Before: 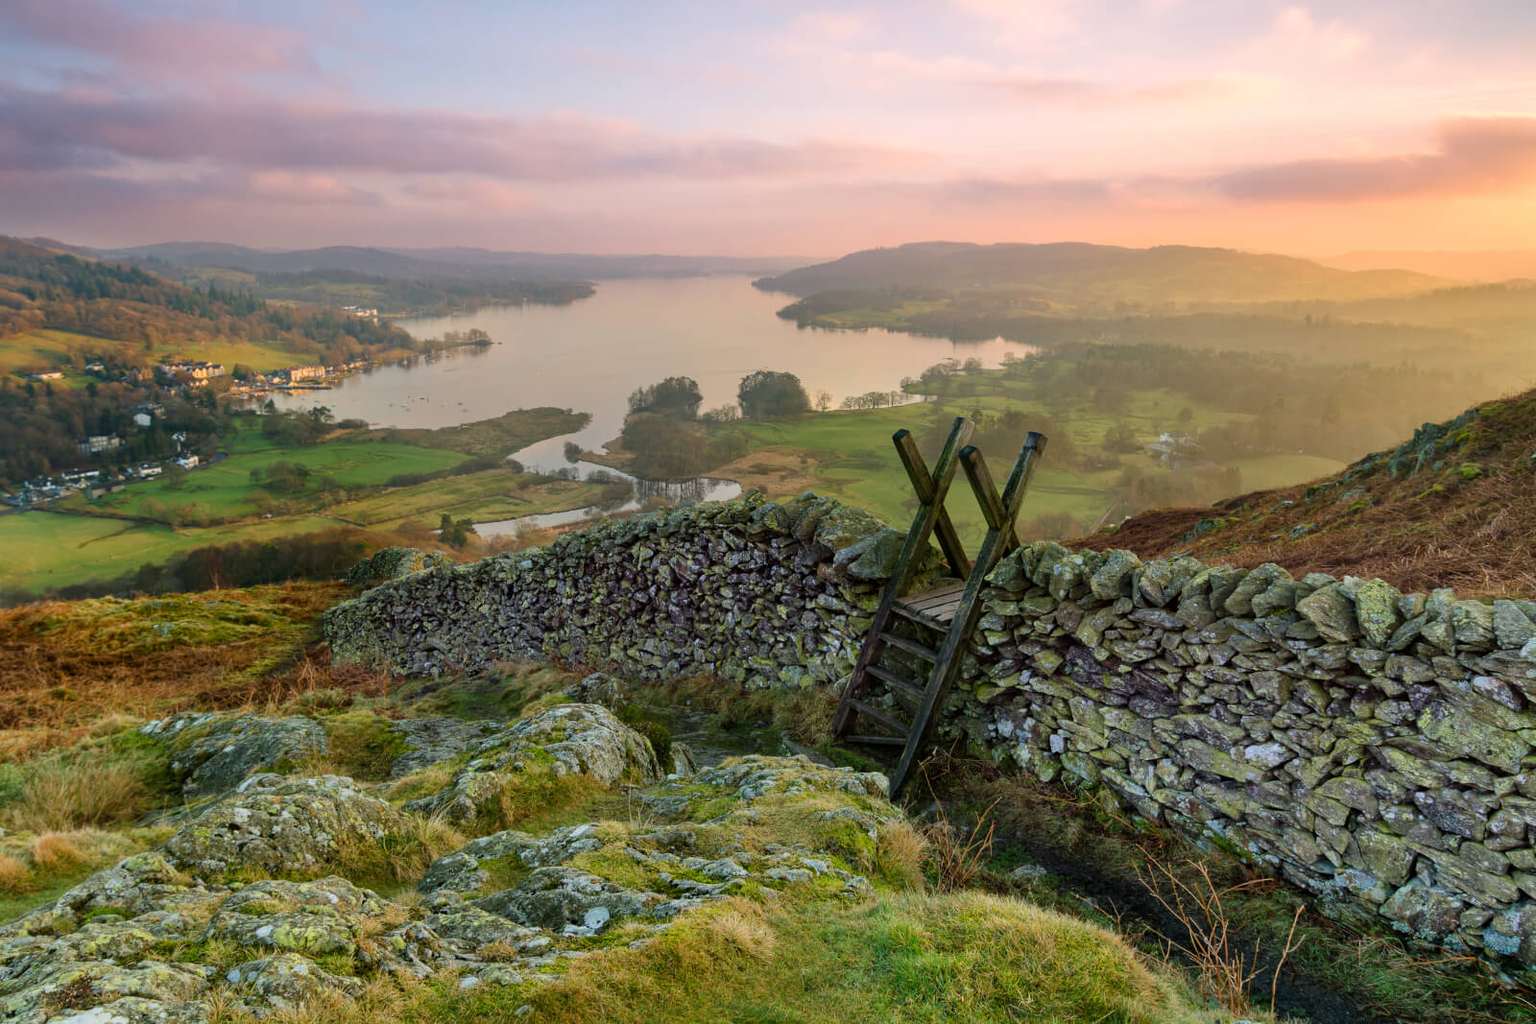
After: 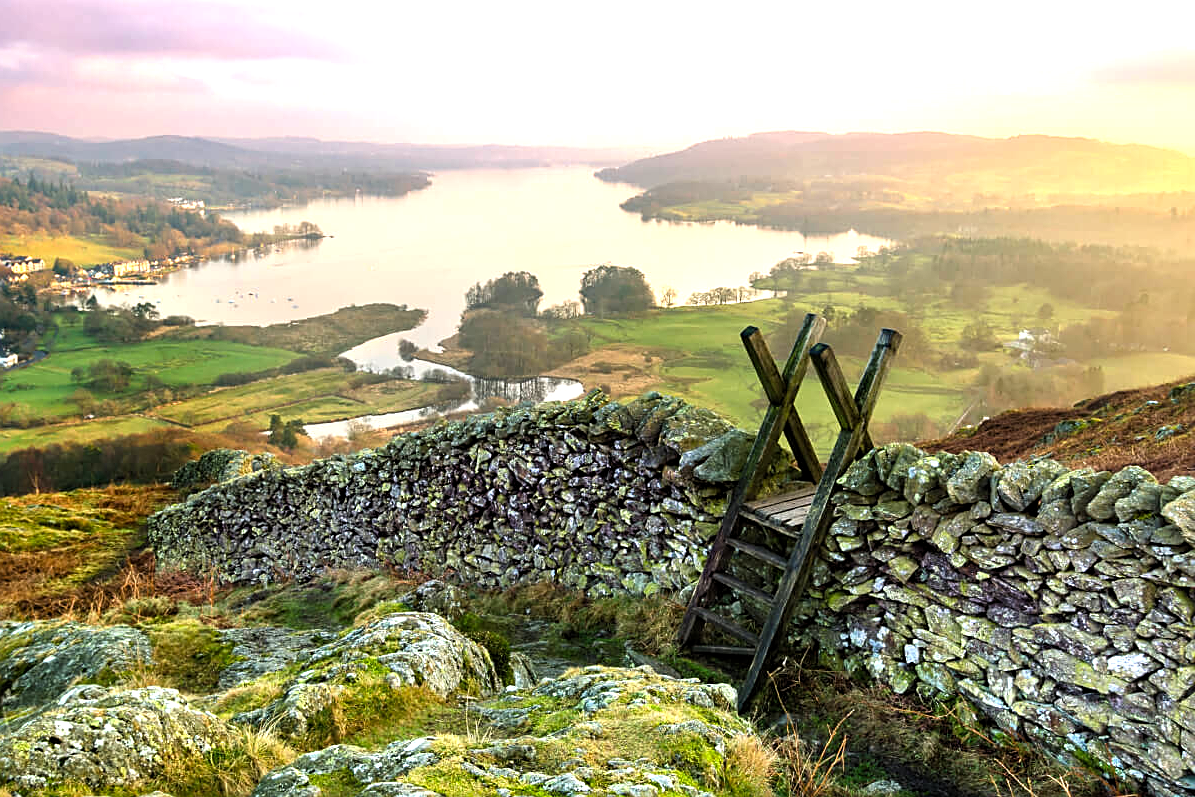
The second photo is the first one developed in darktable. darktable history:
sharpen: on, module defaults
levels: levels [0.012, 0.367, 0.697]
crop and rotate: left 11.831%, top 11.346%, right 13.429%, bottom 13.899%
